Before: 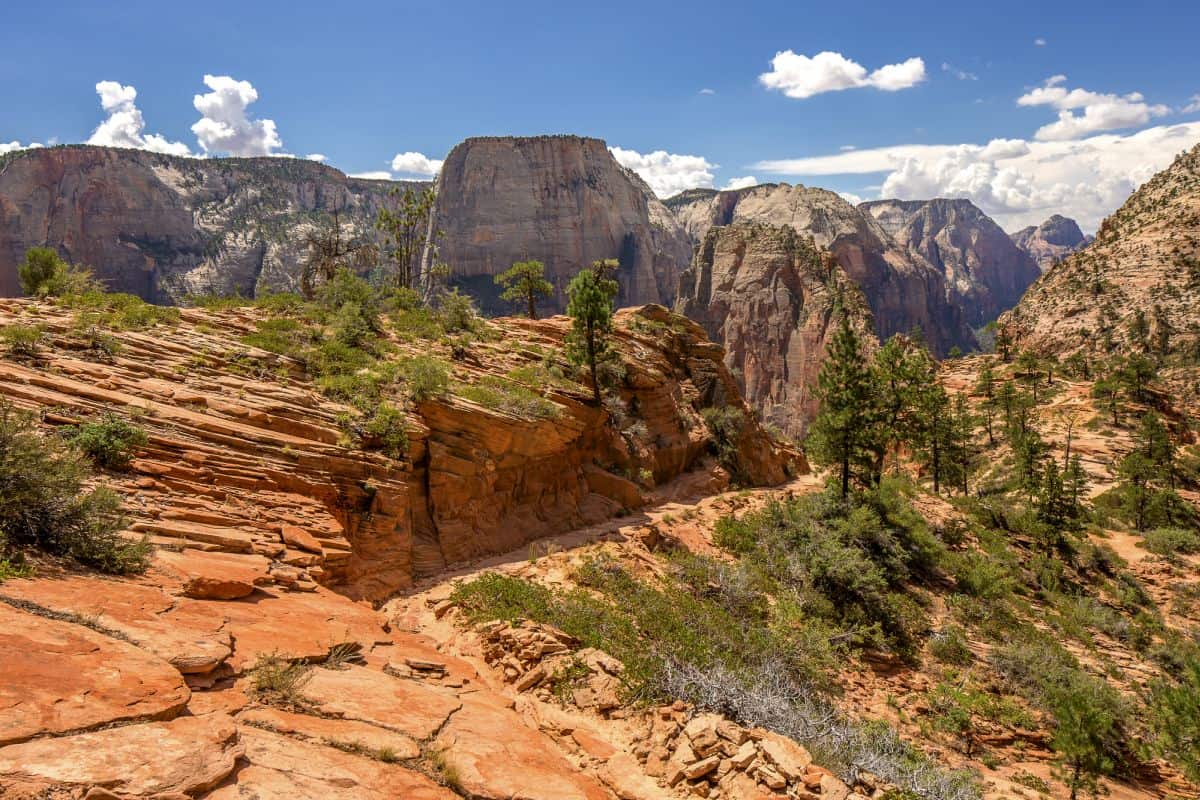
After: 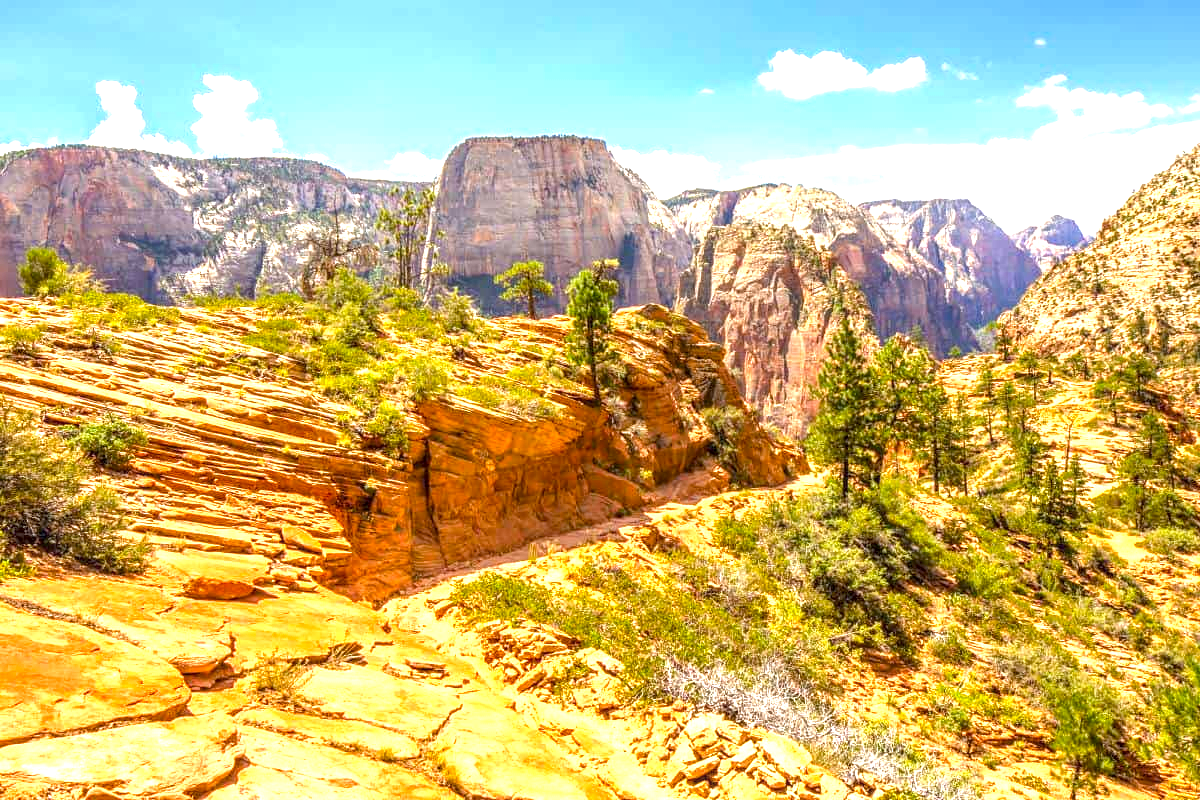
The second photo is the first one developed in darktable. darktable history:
exposure: exposure 1.492 EV, compensate exposure bias true, compensate highlight preservation false
local contrast: on, module defaults
color balance rgb: linear chroma grading › global chroma 0.361%, perceptual saturation grading › global saturation 25.055%, perceptual brilliance grading › global brilliance 11.942%, contrast -10.623%
